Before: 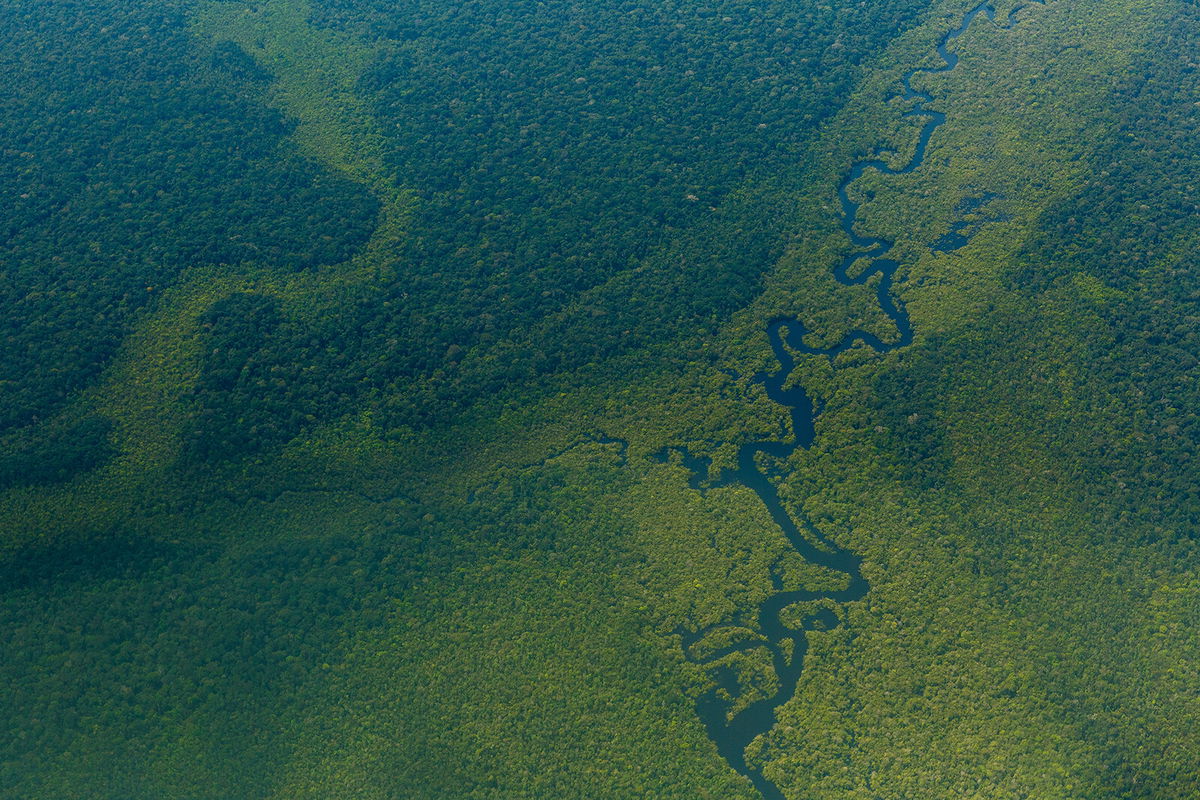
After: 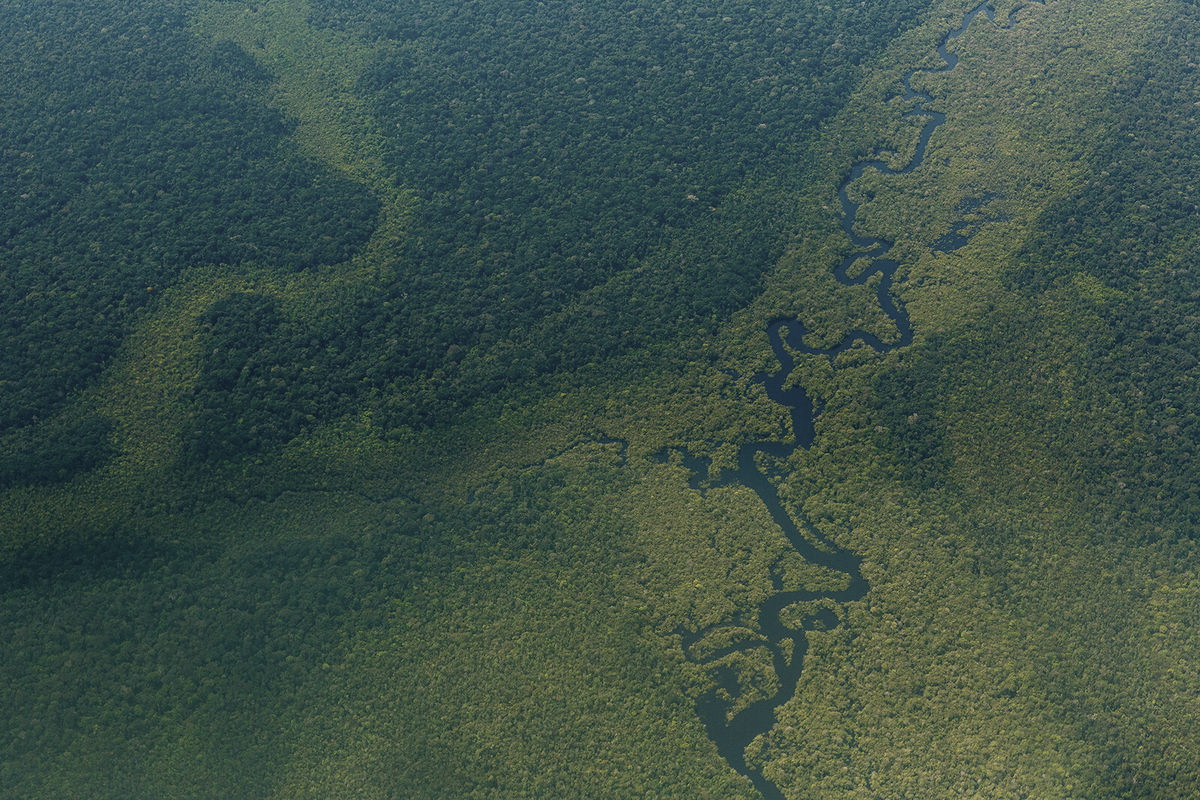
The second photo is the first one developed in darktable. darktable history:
color correction: highlights a* 5.6, highlights b* 5.19, saturation 0.643
